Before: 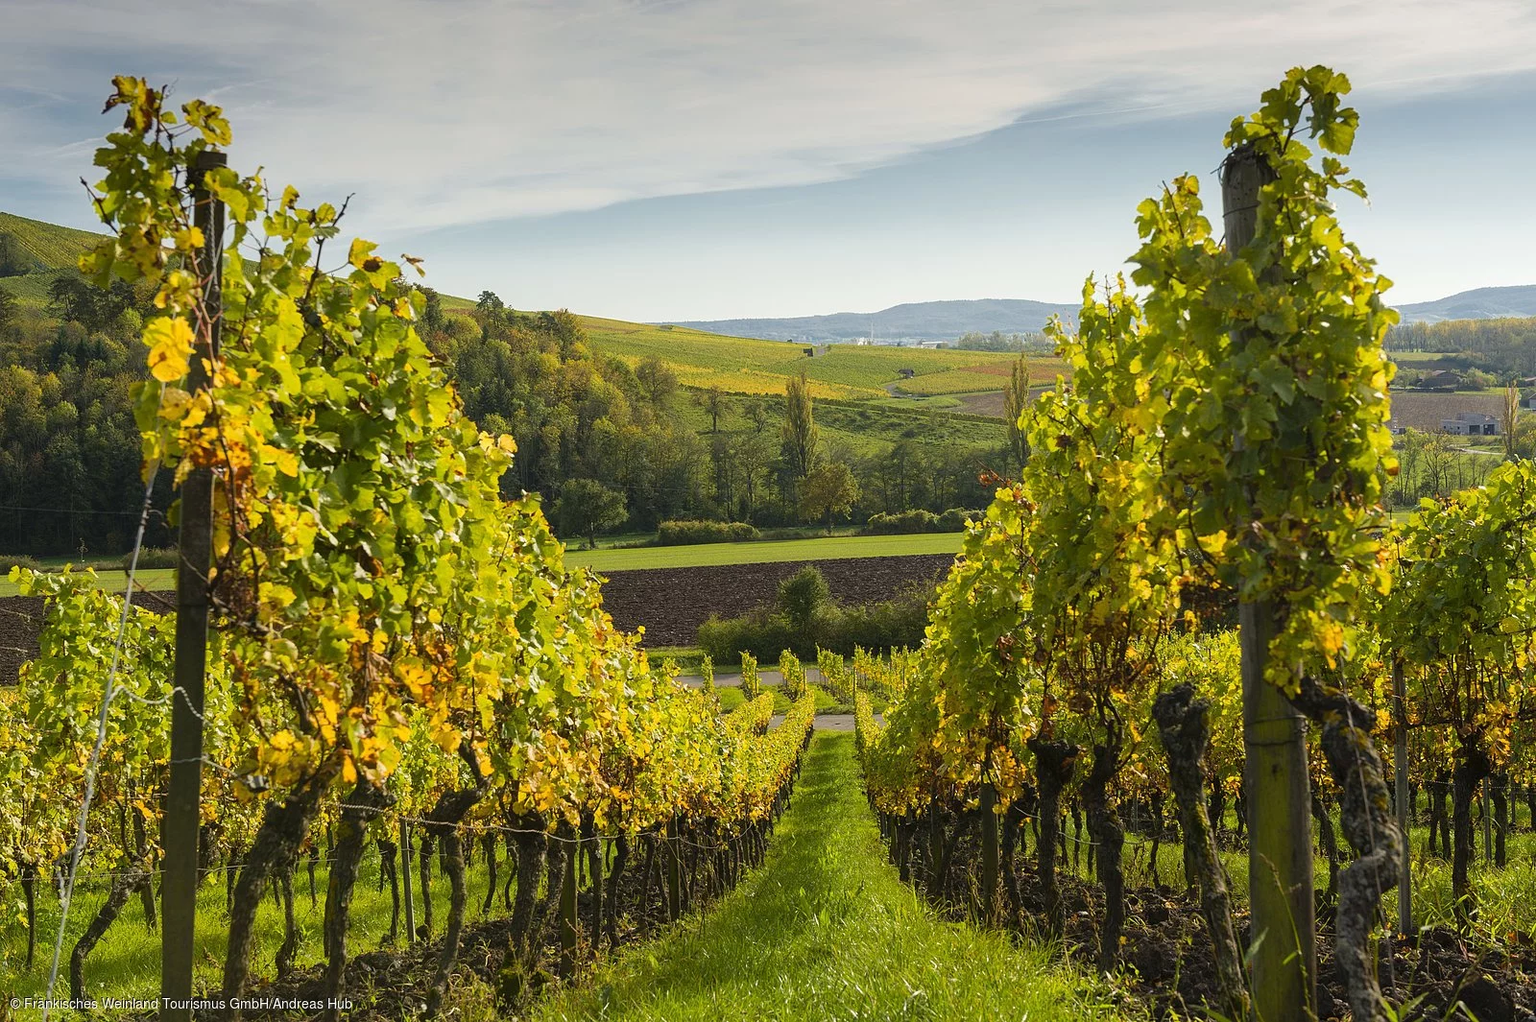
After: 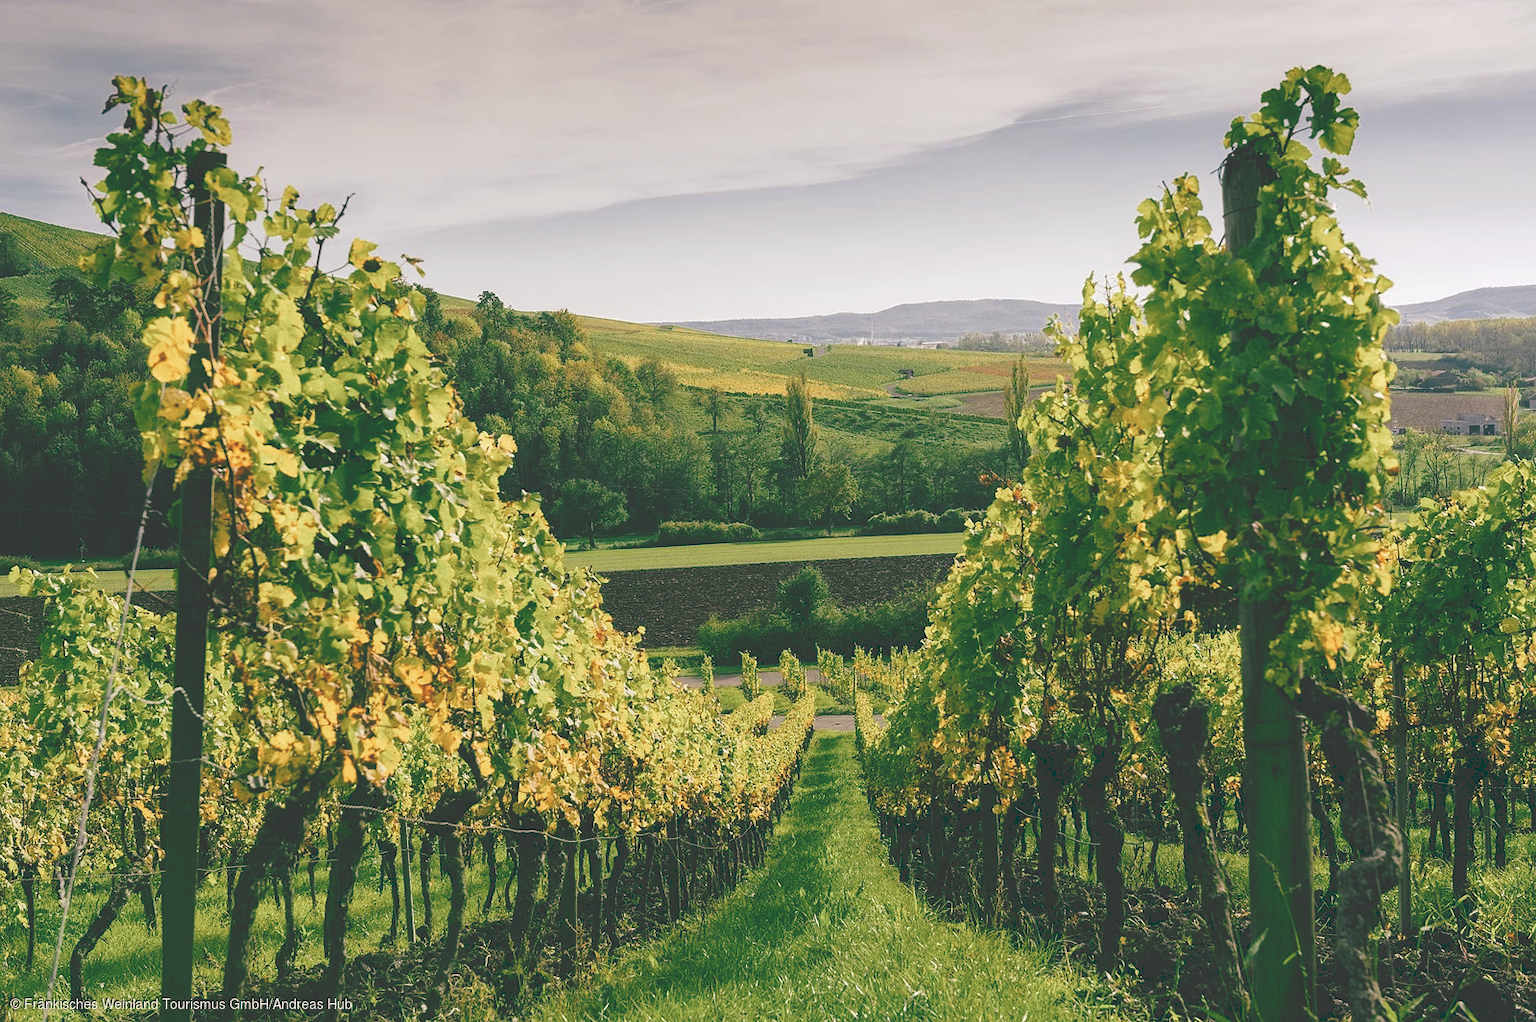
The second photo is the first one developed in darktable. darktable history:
tone curve: curves: ch0 [(0, 0) (0.003, 0.211) (0.011, 0.211) (0.025, 0.215) (0.044, 0.218) (0.069, 0.224) (0.1, 0.227) (0.136, 0.233) (0.177, 0.247) (0.224, 0.275) (0.277, 0.309) (0.335, 0.366) (0.399, 0.438) (0.468, 0.515) (0.543, 0.586) (0.623, 0.658) (0.709, 0.735) (0.801, 0.821) (0.898, 0.889) (1, 1)], preserve colors none
color look up table: target L [93.21, 91.28, 89.09, 92.23, 89.6, 74.28, 71.96, 50.94, 52.63, 44.13, 39.41, 35.44, 23.1, 201.03, 94.19, 79.55, 77.73, 73.27, 65.2, 62.99, 56.48, 57.9, 52.77, 41.4, 31.47, 30.14, 21.55, 15.36, 2.996, 81.99, 82.13, 68.17, 66.8, 68.56, 55.95, 57.53, 44.55, 43.16, 44, 41.26, 43.8, 8.596, 86.89, 74.27, 77.63, 57.47, 54.16, 37.85, 12.44], target a [-7.497, -16.02, -29.17, -13.57, -24.42, -0.566, -16.45, -41, -13.9, -27.83, -19.12, -35.85, -54.82, 0, 2.395, 5.966, 15.94, 30.73, 41.6, 27.02, 68.7, 25.11, 53.11, 5.782, -0.37, 26.62, 18.97, -30.41, -8.823, 13.71, 35.59, 51.11, 29.24, 53.97, 18.08, 60.48, 11, 11.98, 46.61, 33.32, 50.81, -11.47, -25.5, -15.15, -18.65, -3.069, -4.122, -11.04, -36.09], target b [46.67, 17.07, 36.93, 0.754, 15.02, 7.465, 49.71, 30.19, 18.4, 11.28, 1.992, 27.34, 19.35, -0.001, 5.547, 44.38, 63.5, 41.68, 59.41, 16.14, 23.95, 52.87, 37.7, 26.05, 5.243, 6.539, 33.42, 25.58, 4.299, -19.14, -18.01, 2.817, -41.87, -34.5, -5.66, -18.52, -28.55, -57.25, -2.022, -24.29, -55.78, -21.28, -10.96, -25.47, 0.811, -17.6, -51.07, -19.37, -16.76], num patches 49
